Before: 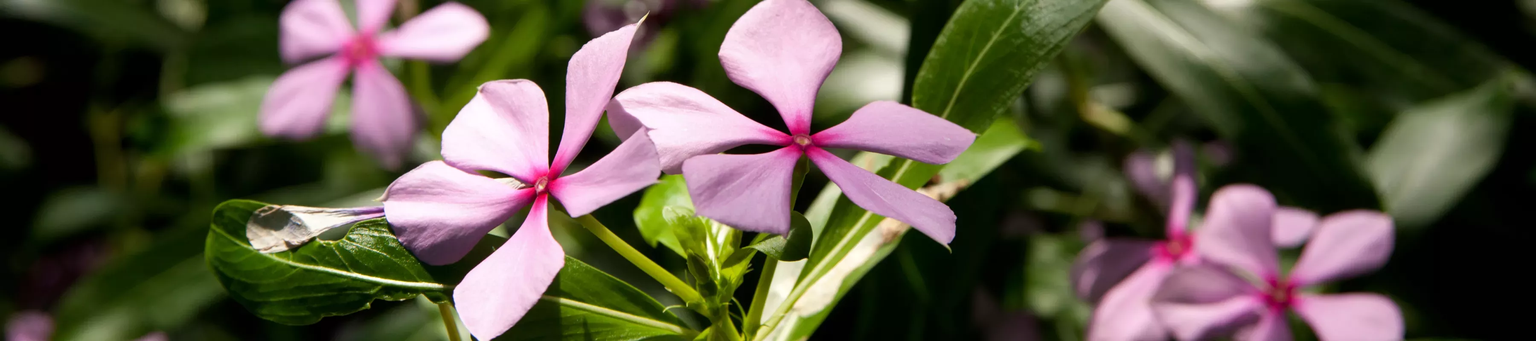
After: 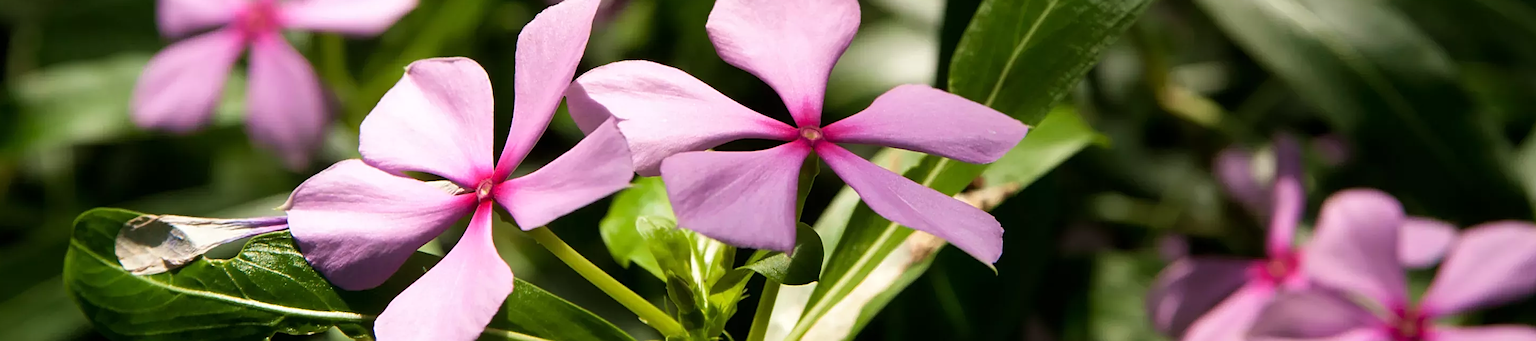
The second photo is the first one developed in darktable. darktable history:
velvia: on, module defaults
sharpen: on, module defaults
crop and rotate: left 10.067%, top 10.018%, right 10.006%, bottom 10.018%
